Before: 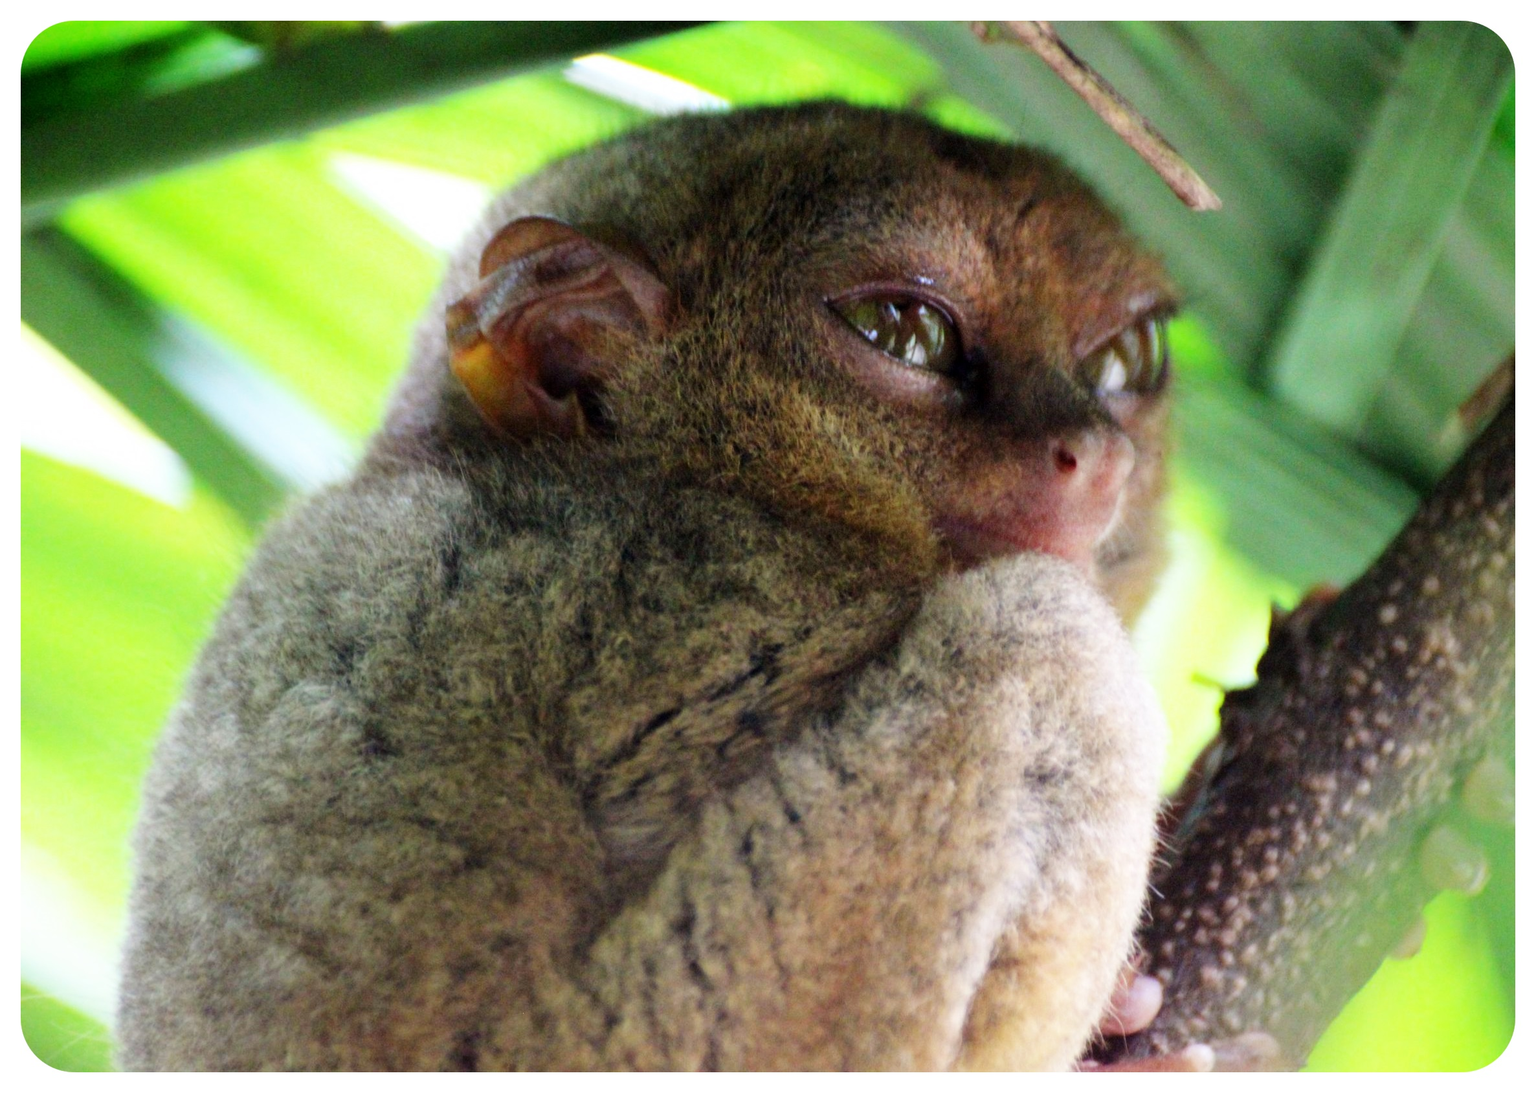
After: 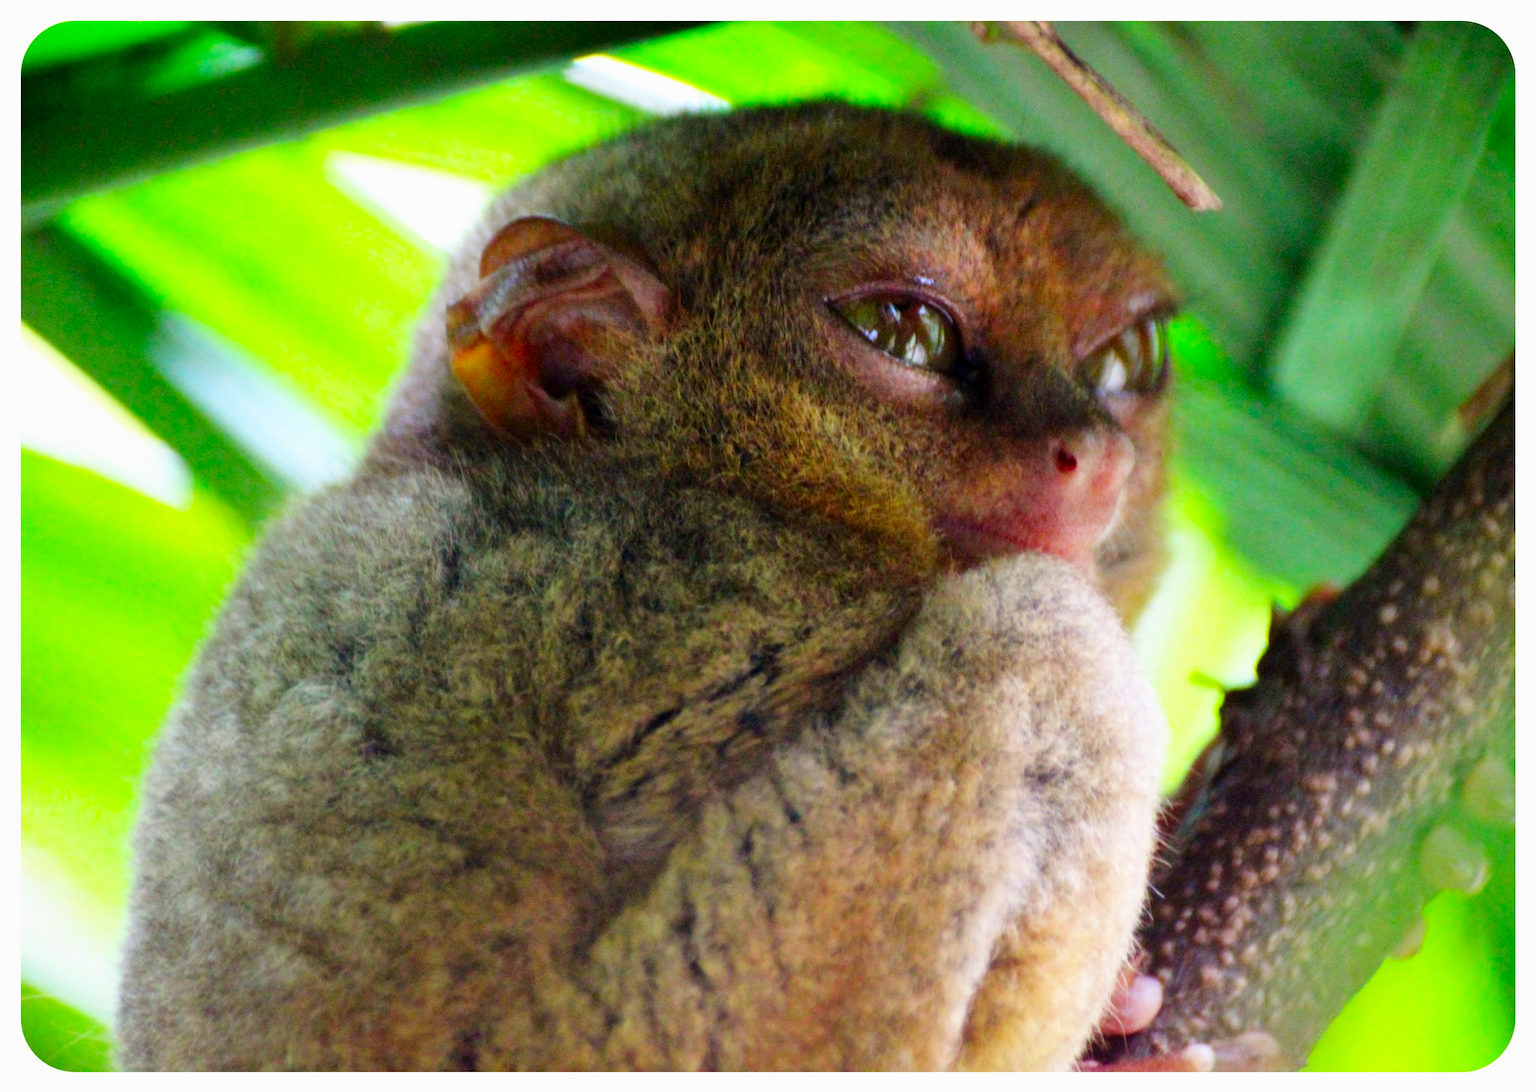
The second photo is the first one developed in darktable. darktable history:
shadows and highlights: shadows 29.68, highlights -30.46, highlights color adjustment 78.03%, low approximation 0.01, soften with gaussian
exposure: exposure -0.04 EV, compensate highlight preservation false
contrast brightness saturation: saturation 0.491
